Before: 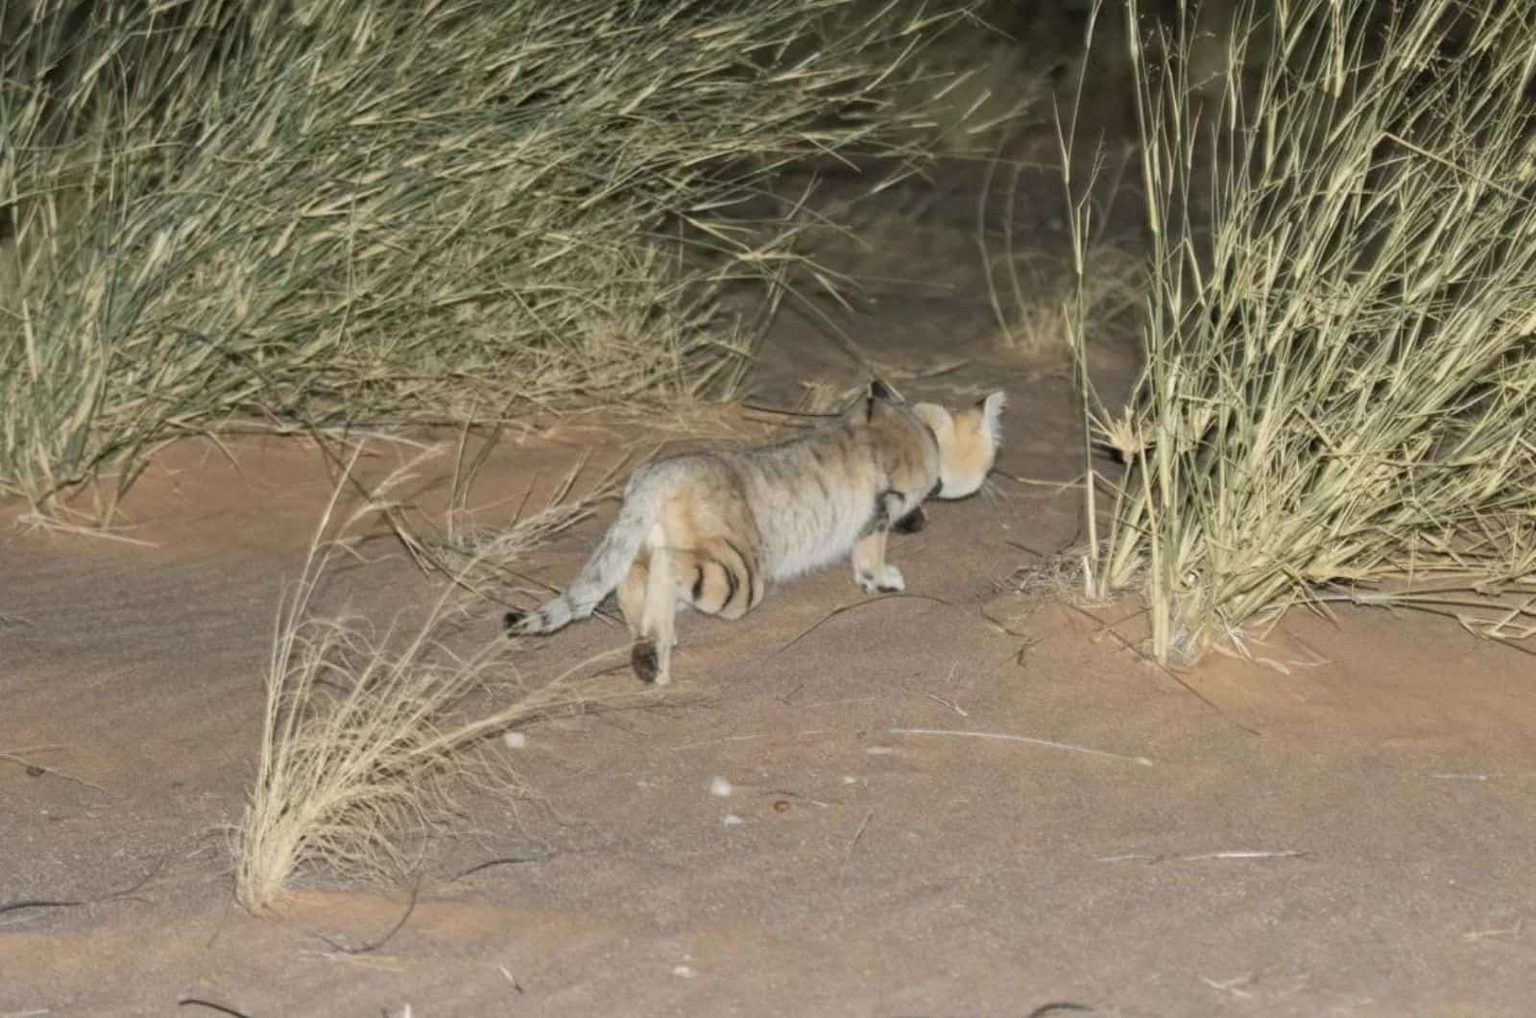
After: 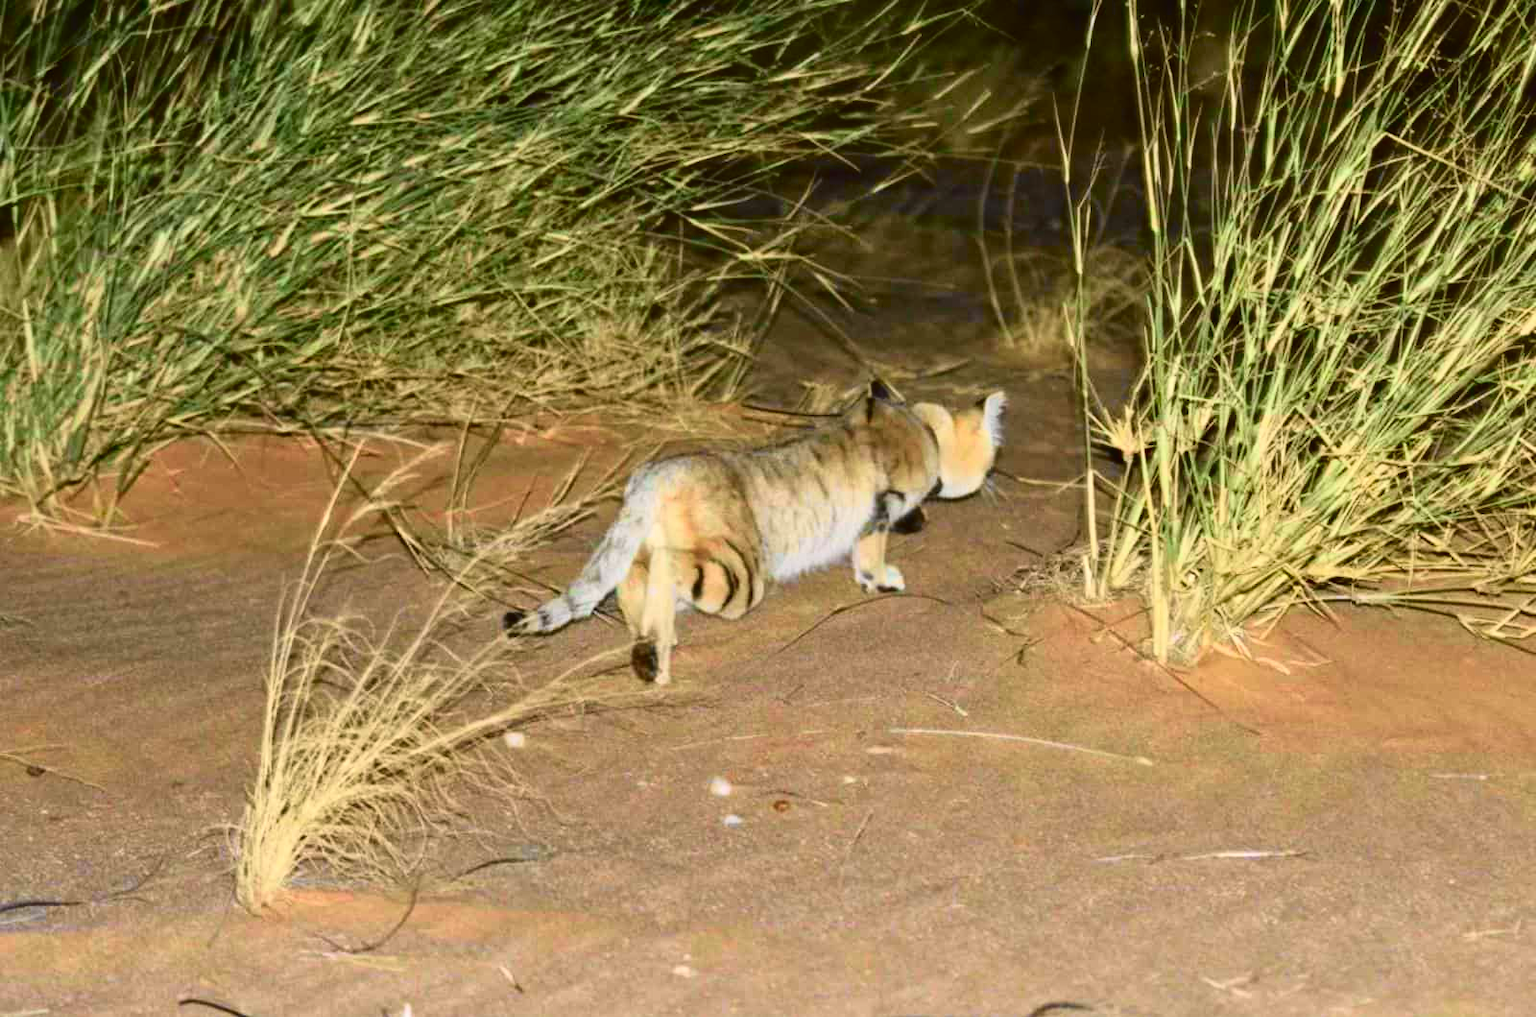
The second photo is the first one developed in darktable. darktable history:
tone curve: curves: ch0 [(0, 0.023) (0.137, 0.069) (0.249, 0.163) (0.487, 0.491) (0.778, 0.858) (0.896, 0.94) (1, 0.988)]; ch1 [(0, 0) (0.396, 0.369) (0.483, 0.459) (0.498, 0.5) (0.515, 0.517) (0.562, 0.6) (0.611, 0.667) (0.692, 0.744) (0.798, 0.863) (1, 1)]; ch2 [(0, 0) (0.426, 0.398) (0.483, 0.481) (0.503, 0.503) (0.526, 0.527) (0.549, 0.59) (0.62, 0.666) (0.705, 0.755) (0.985, 0.966)], color space Lab, independent channels
color balance: lift [1, 1.001, 0.999, 1.001], gamma [1, 1.004, 1.007, 0.993], gain [1, 0.991, 0.987, 1.013], contrast 10%, output saturation 120%
